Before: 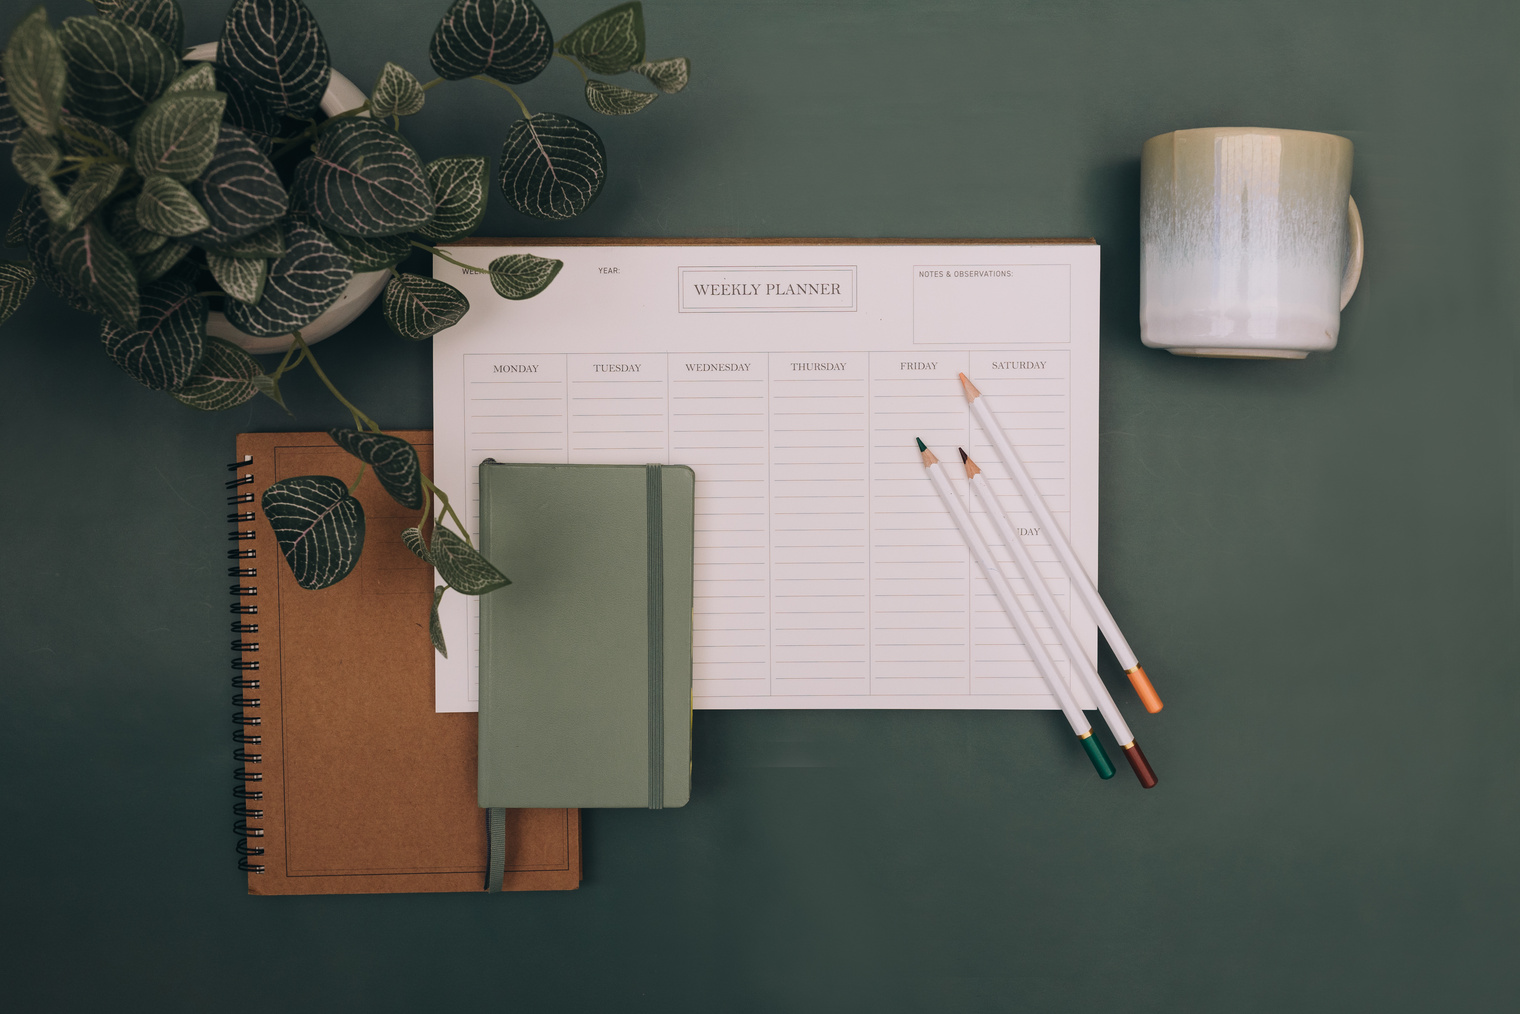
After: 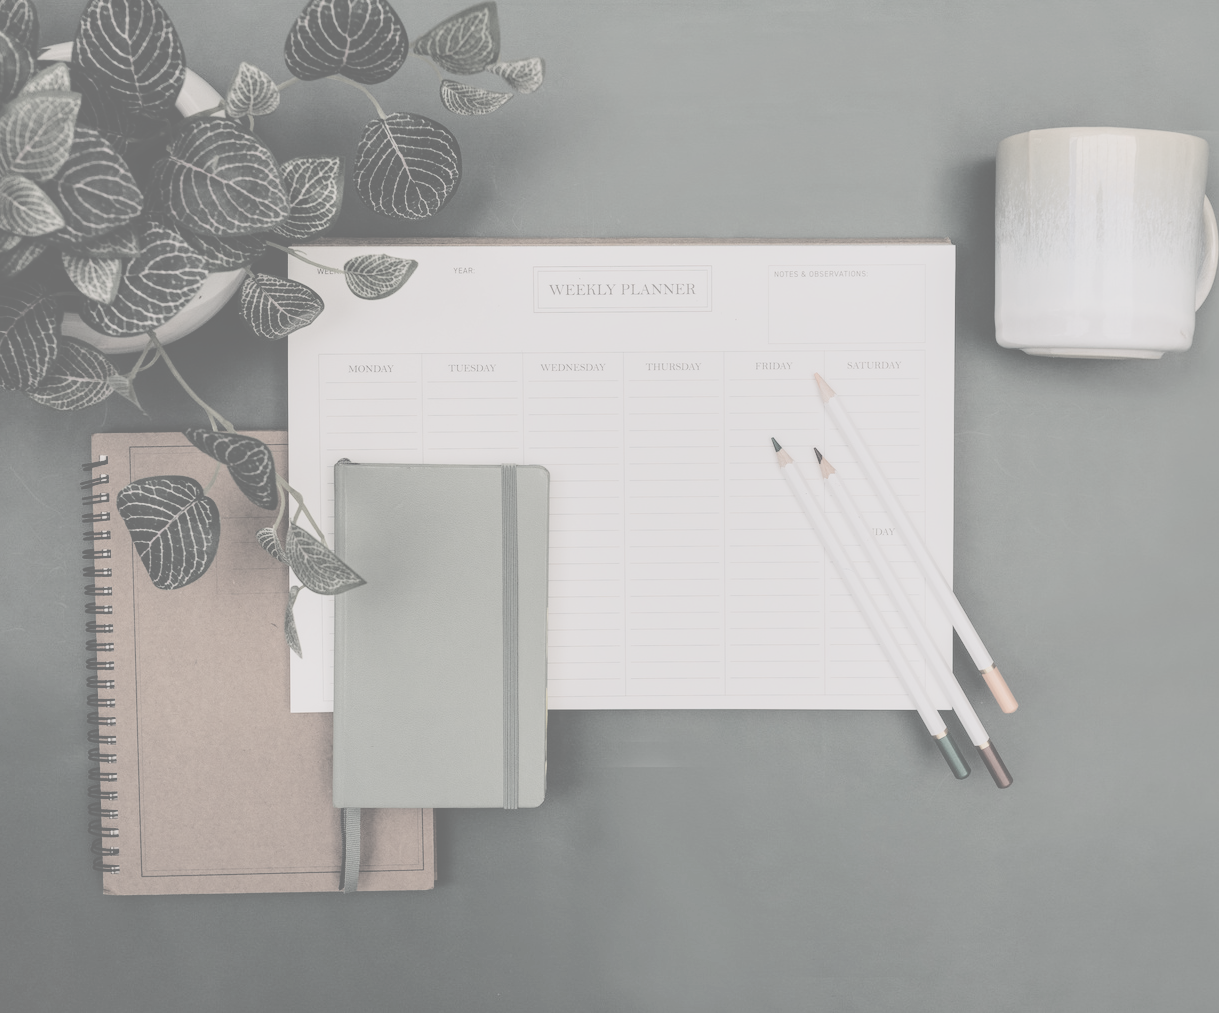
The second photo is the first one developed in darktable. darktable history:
white balance: red 1, blue 1
crop and rotate: left 9.597%, right 10.195%
exposure: black level correction 0.001, compensate highlight preservation false
contrast brightness saturation: contrast -0.32, brightness 0.75, saturation -0.78
filmic rgb: black relative exposure -7.75 EV, white relative exposure 4.4 EV, threshold 3 EV, hardness 3.76, latitude 50%, contrast 1.1, color science v5 (2021), contrast in shadows safe, contrast in highlights safe, enable highlight reconstruction true
local contrast: detail 130%
